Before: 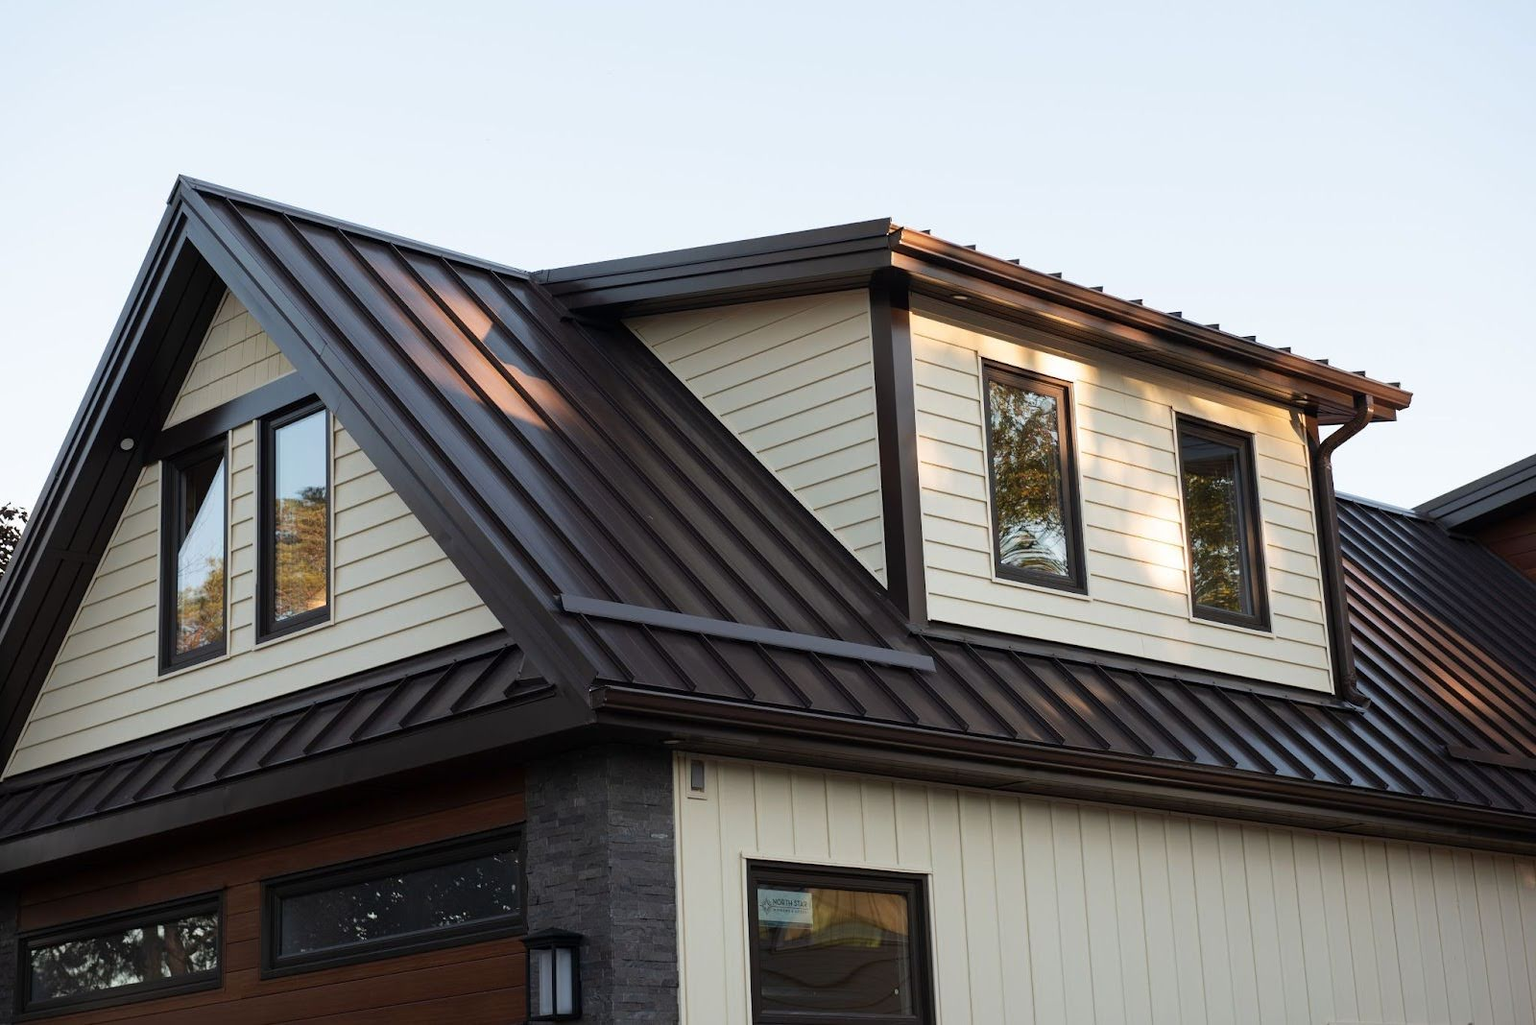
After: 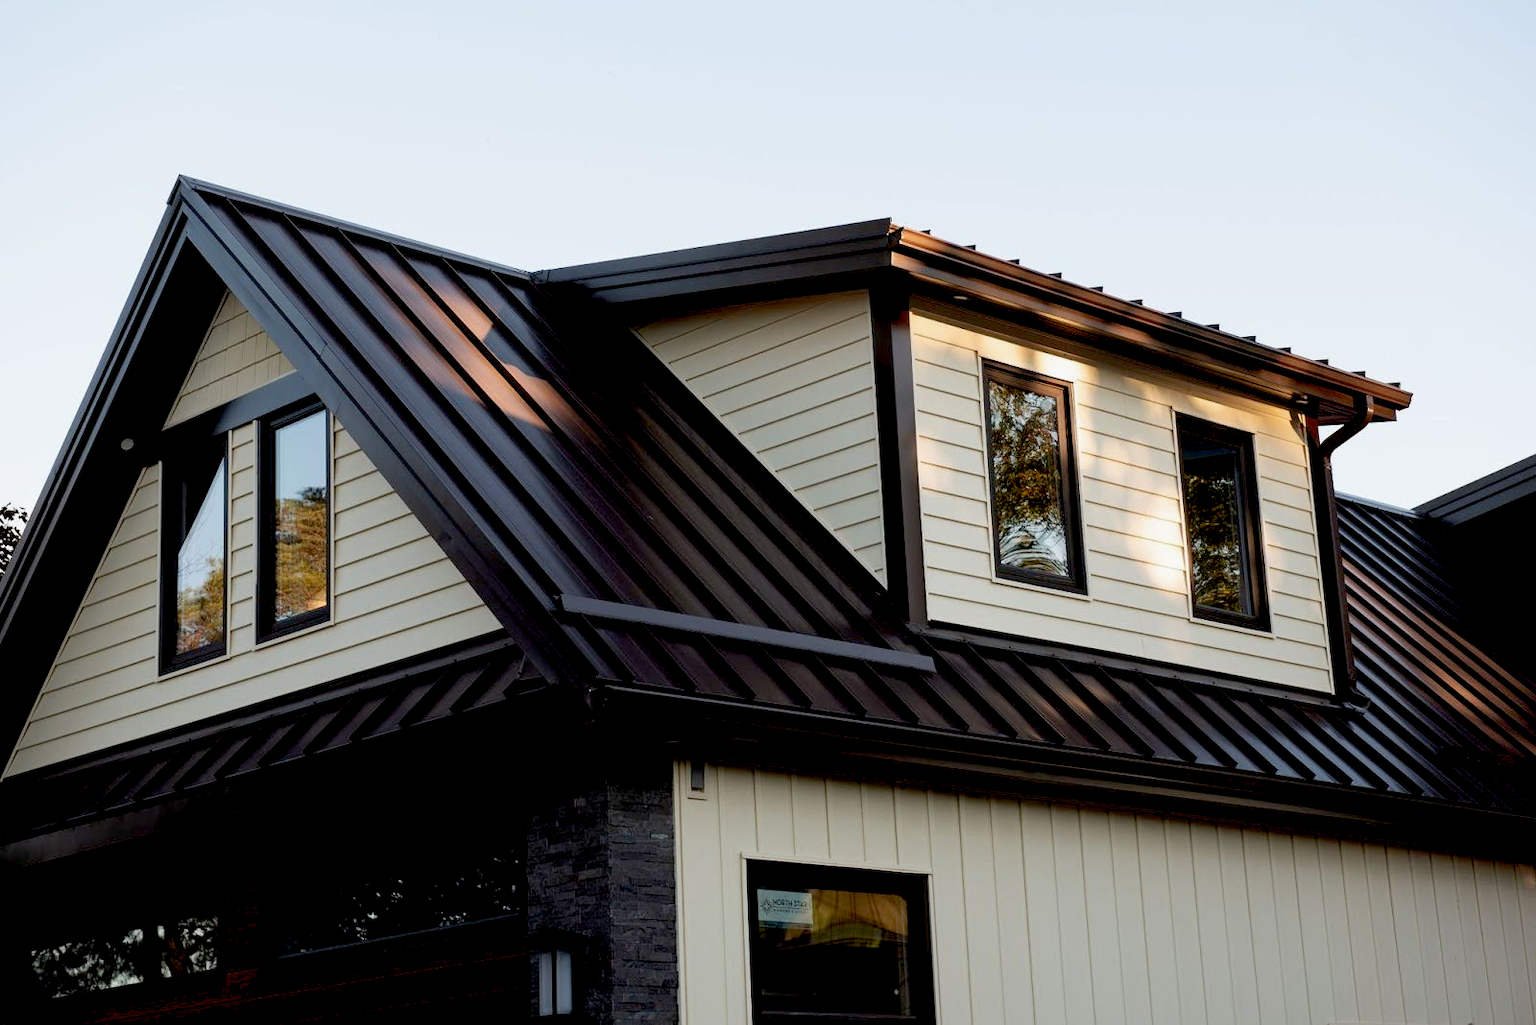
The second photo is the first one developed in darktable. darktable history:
exposure: black level correction 0.029, exposure -0.073 EV, compensate highlight preservation false
